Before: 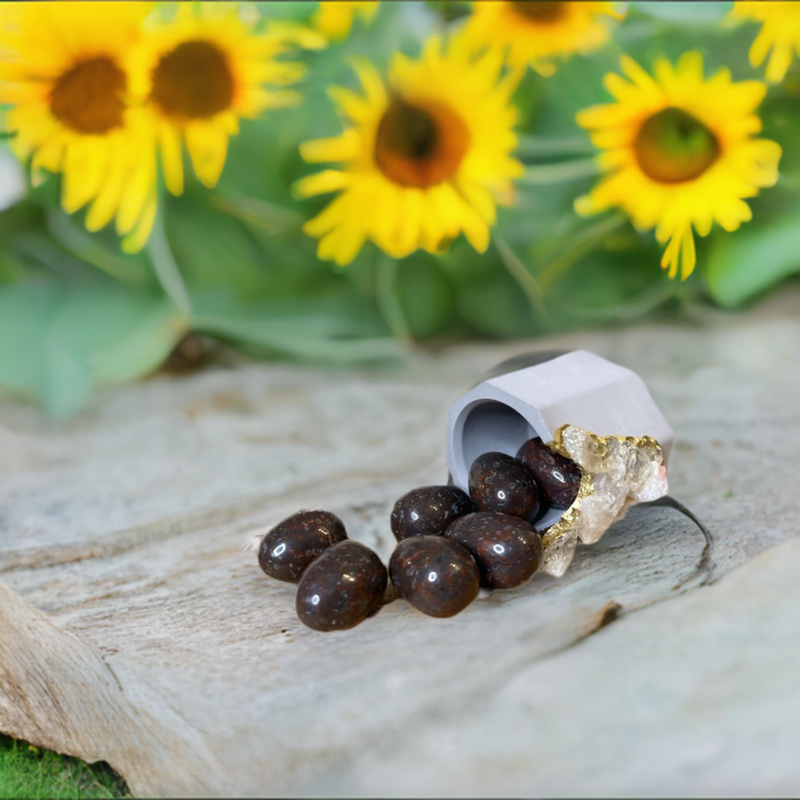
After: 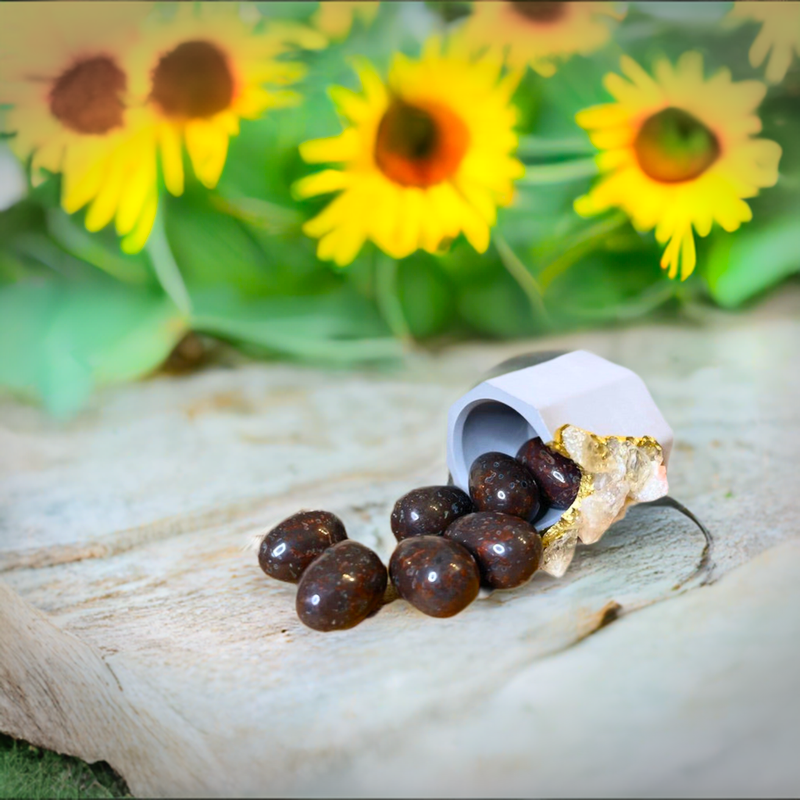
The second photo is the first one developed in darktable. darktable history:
color correction: highlights b* -0.008, saturation 1.32
contrast brightness saturation: contrast 0.195, brightness 0.158, saturation 0.221
vignetting: fall-off start 89.13%, fall-off radius 44.03%, width/height ratio 1.169
